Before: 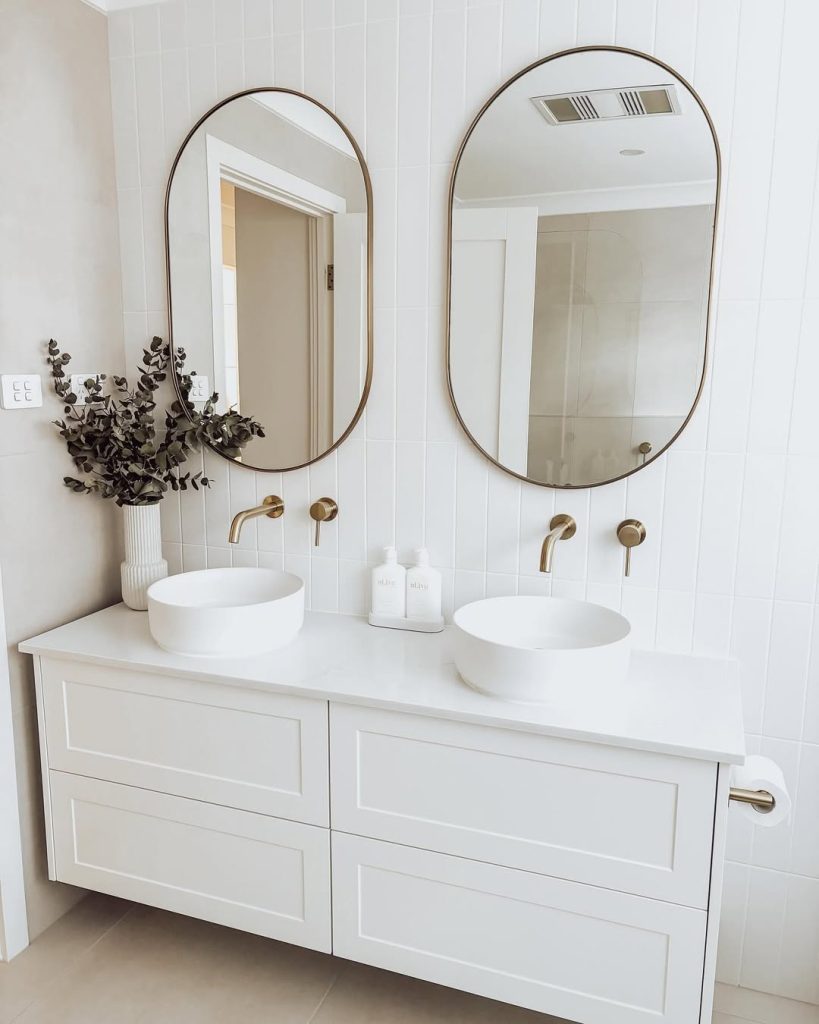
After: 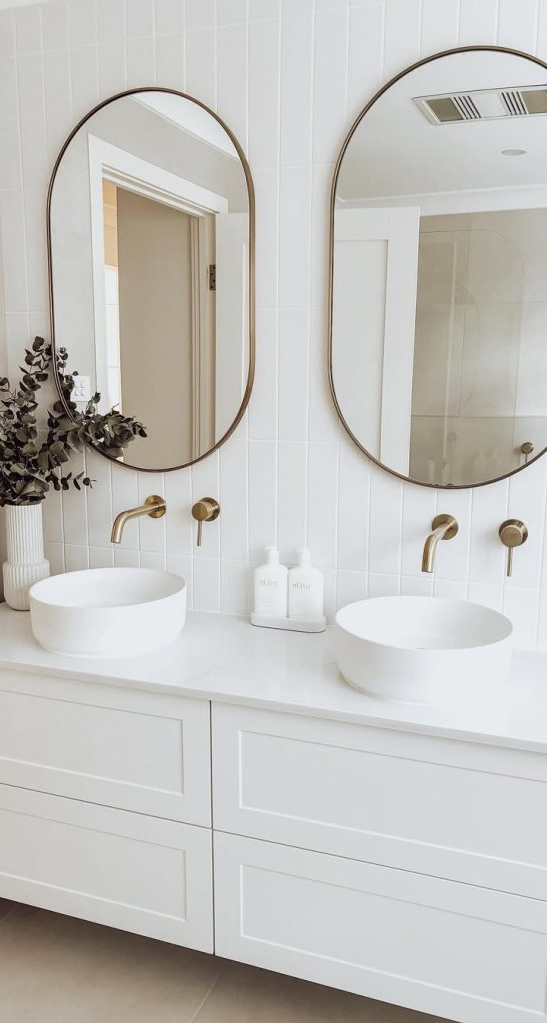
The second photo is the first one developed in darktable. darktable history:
crop and rotate: left 14.425%, right 18.732%
